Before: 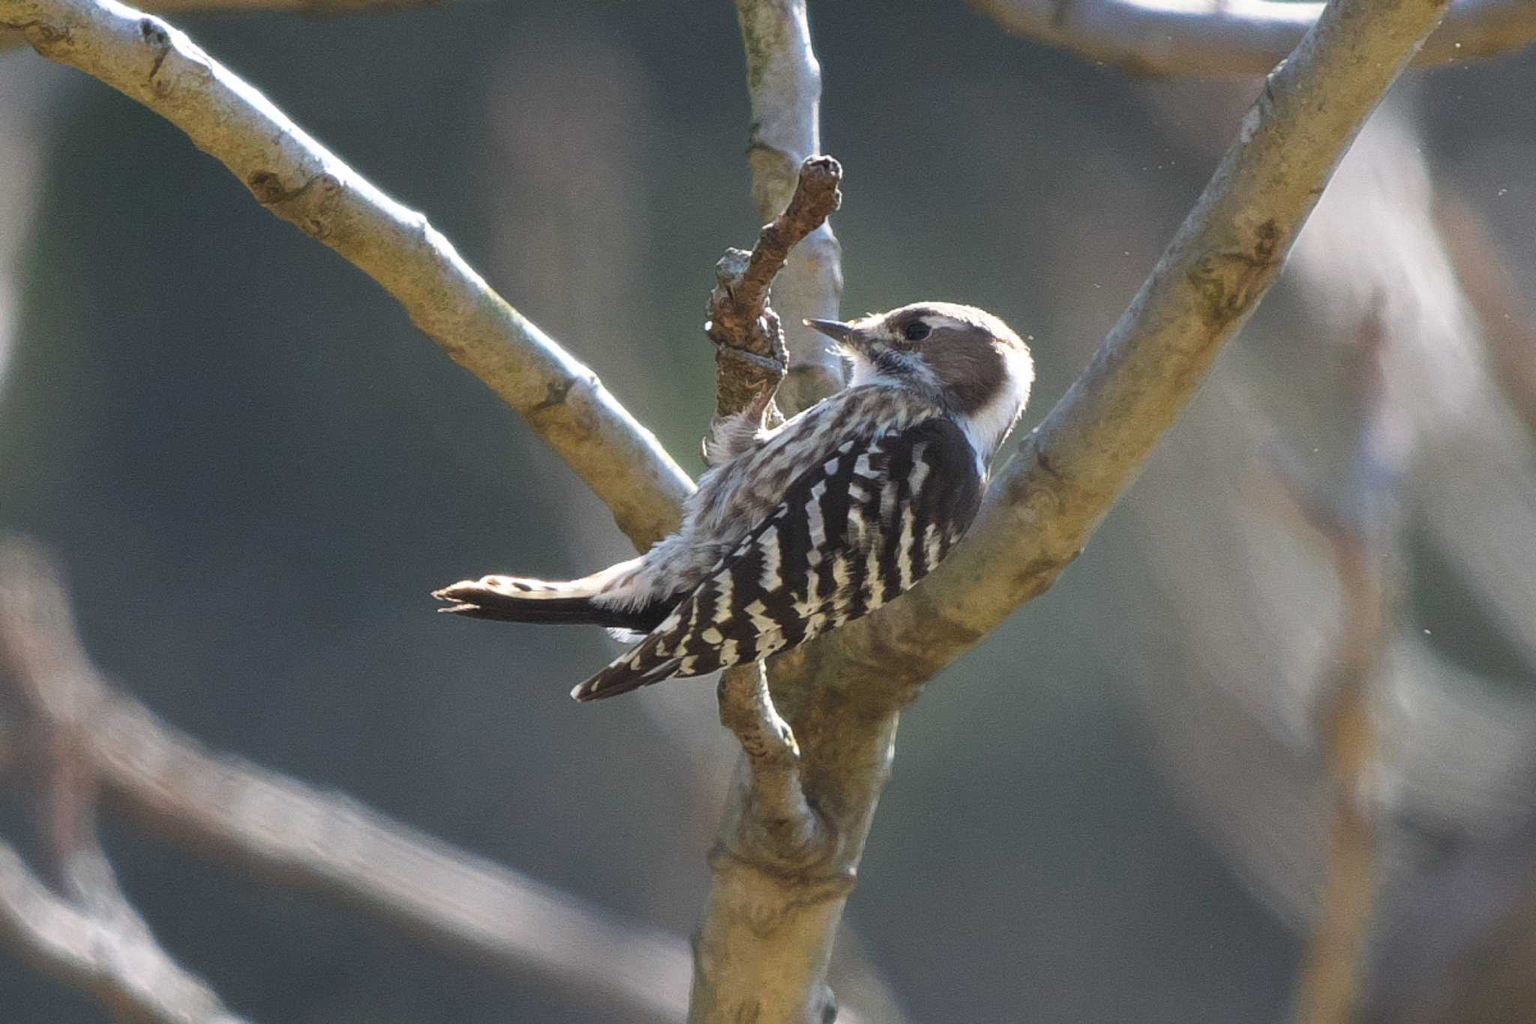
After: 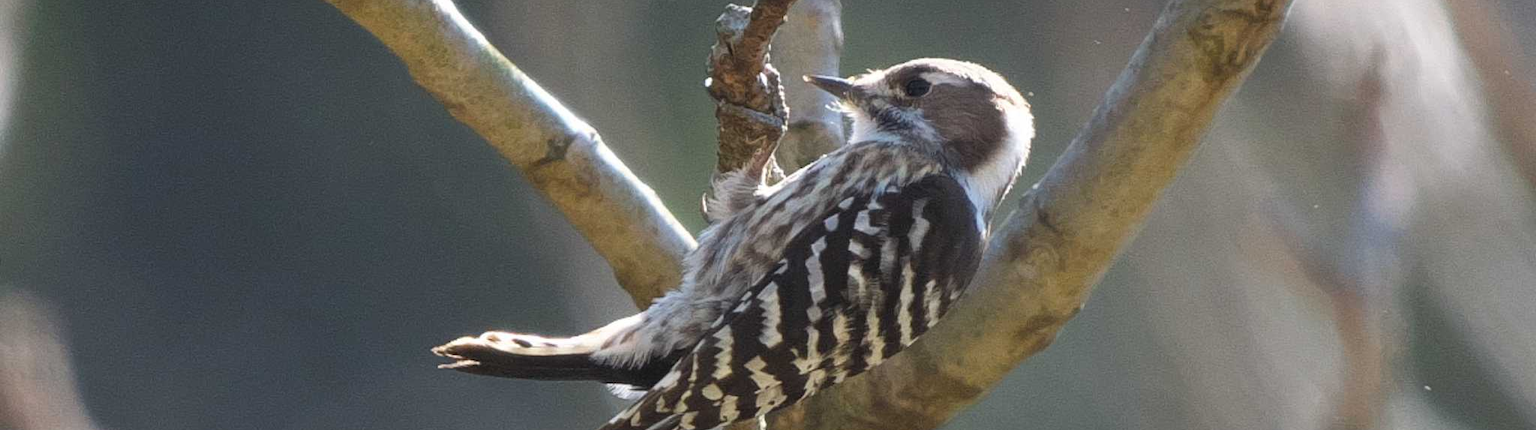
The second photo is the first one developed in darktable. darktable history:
crop and rotate: top 23.843%, bottom 34.068%
